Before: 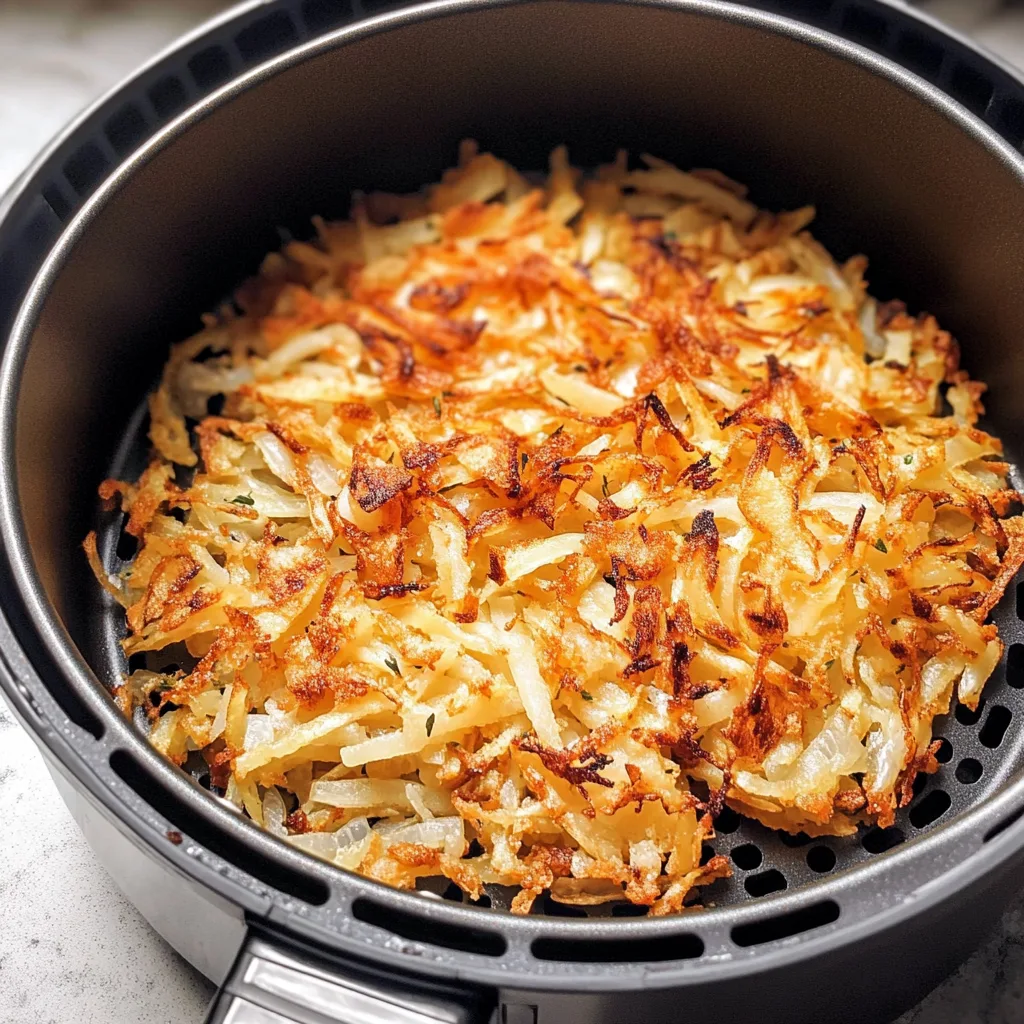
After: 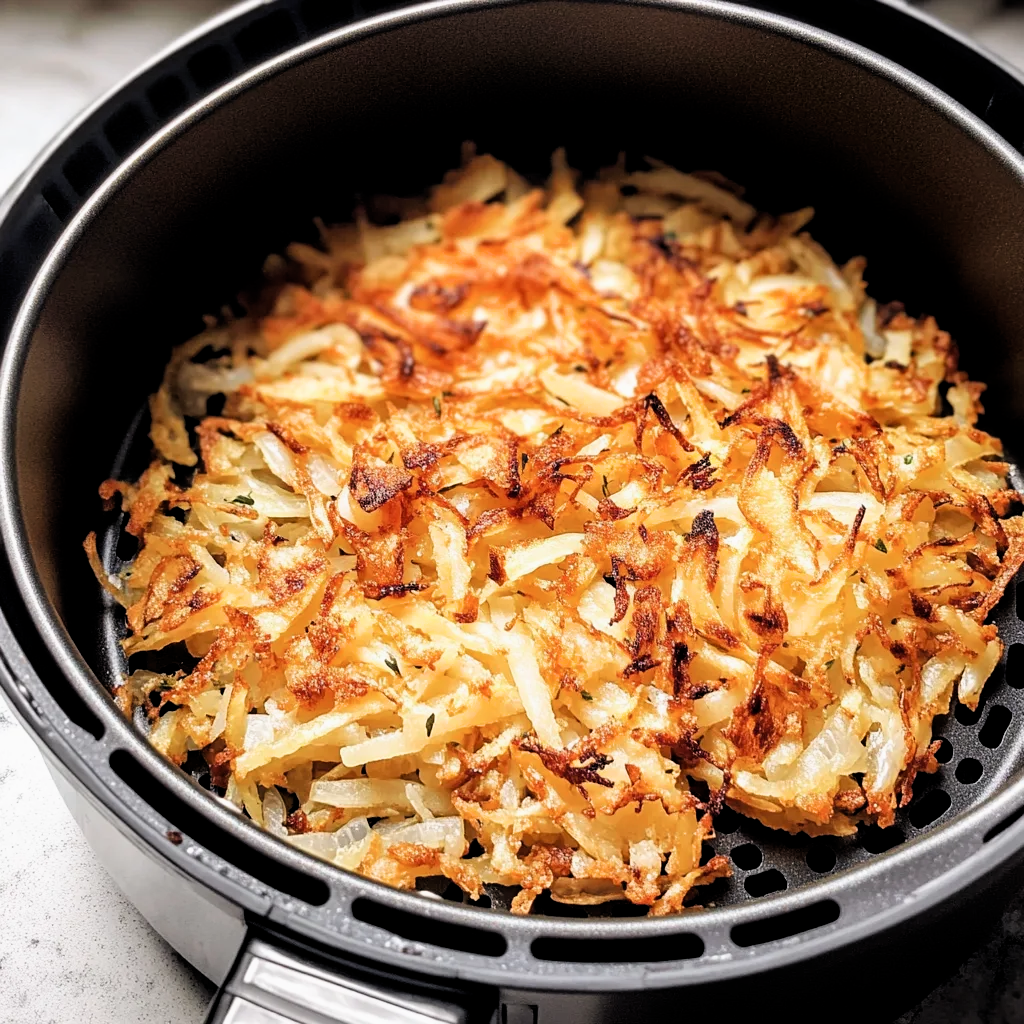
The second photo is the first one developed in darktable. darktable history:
filmic rgb: black relative exposure -6.31 EV, white relative exposure 2.79 EV, target black luminance 0%, hardness 4.62, latitude 67.88%, contrast 1.293, shadows ↔ highlights balance -3.11%
